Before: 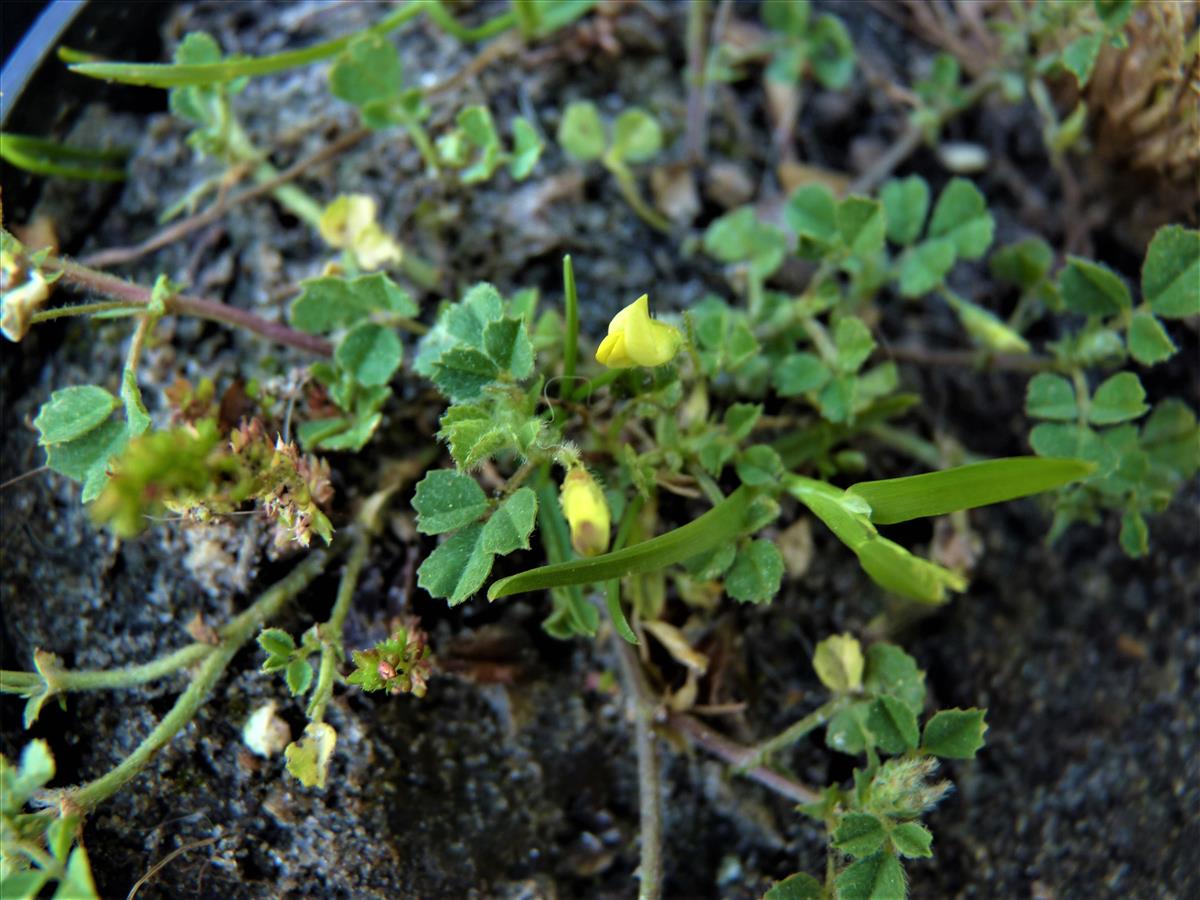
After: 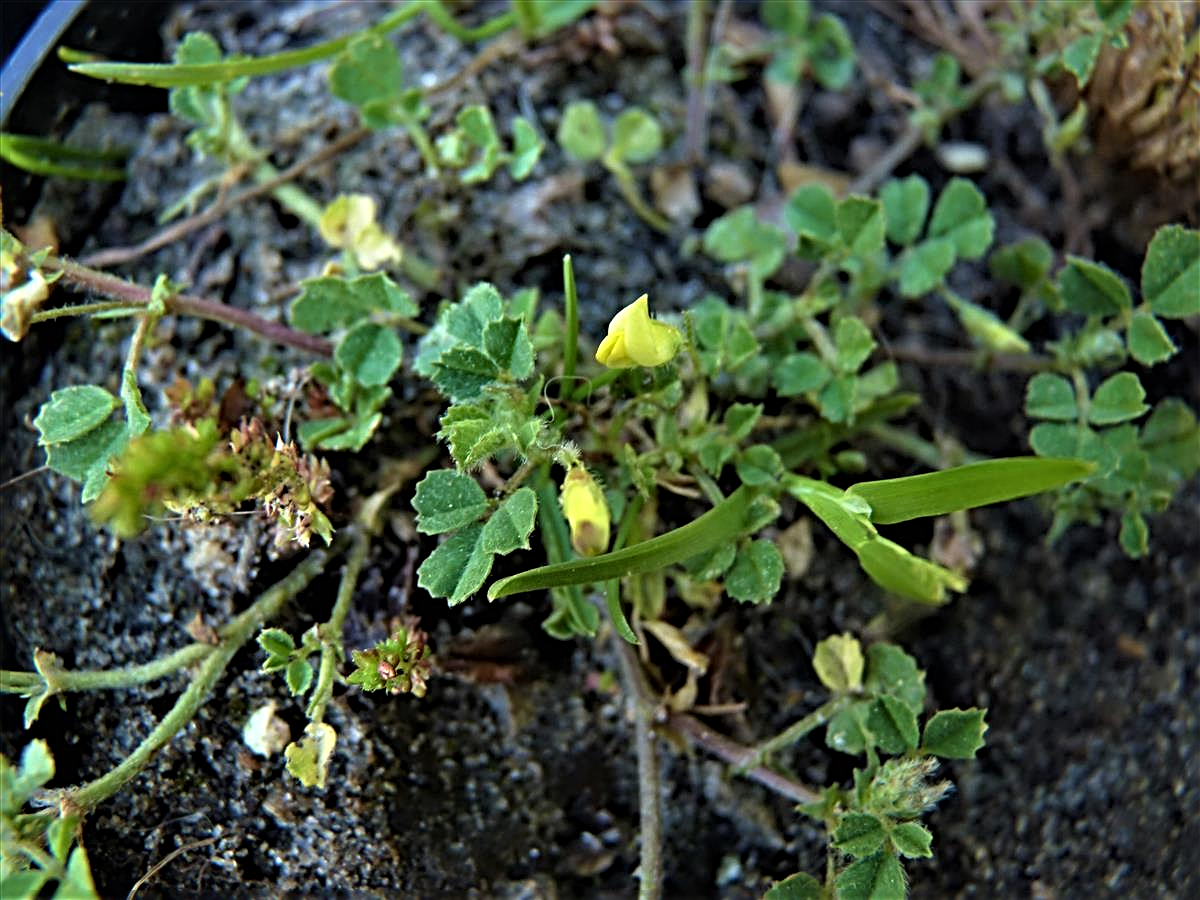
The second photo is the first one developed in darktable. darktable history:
sharpen: radius 3.718, amount 0.923
